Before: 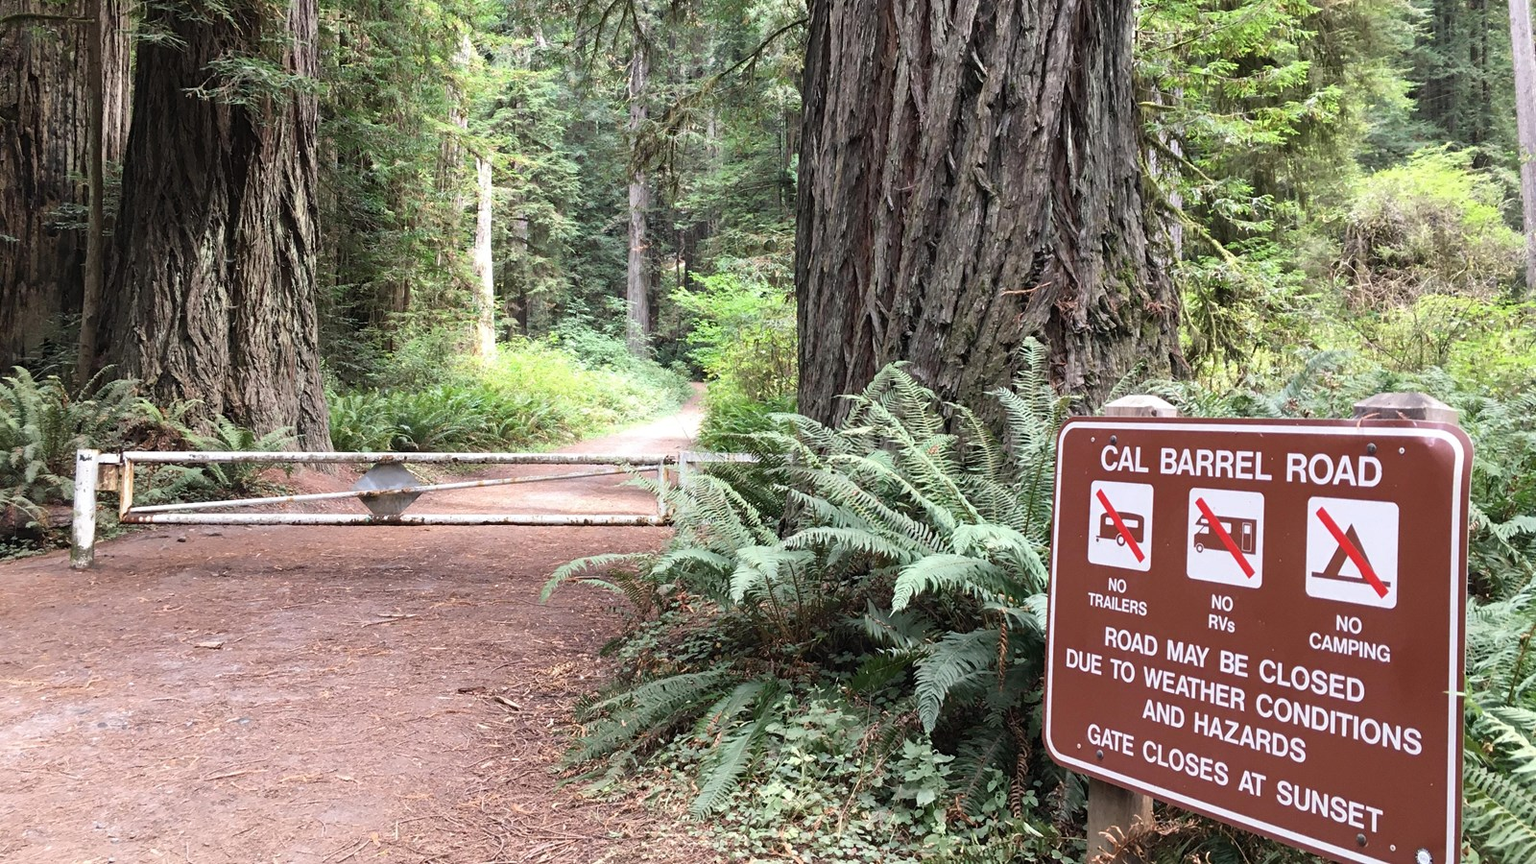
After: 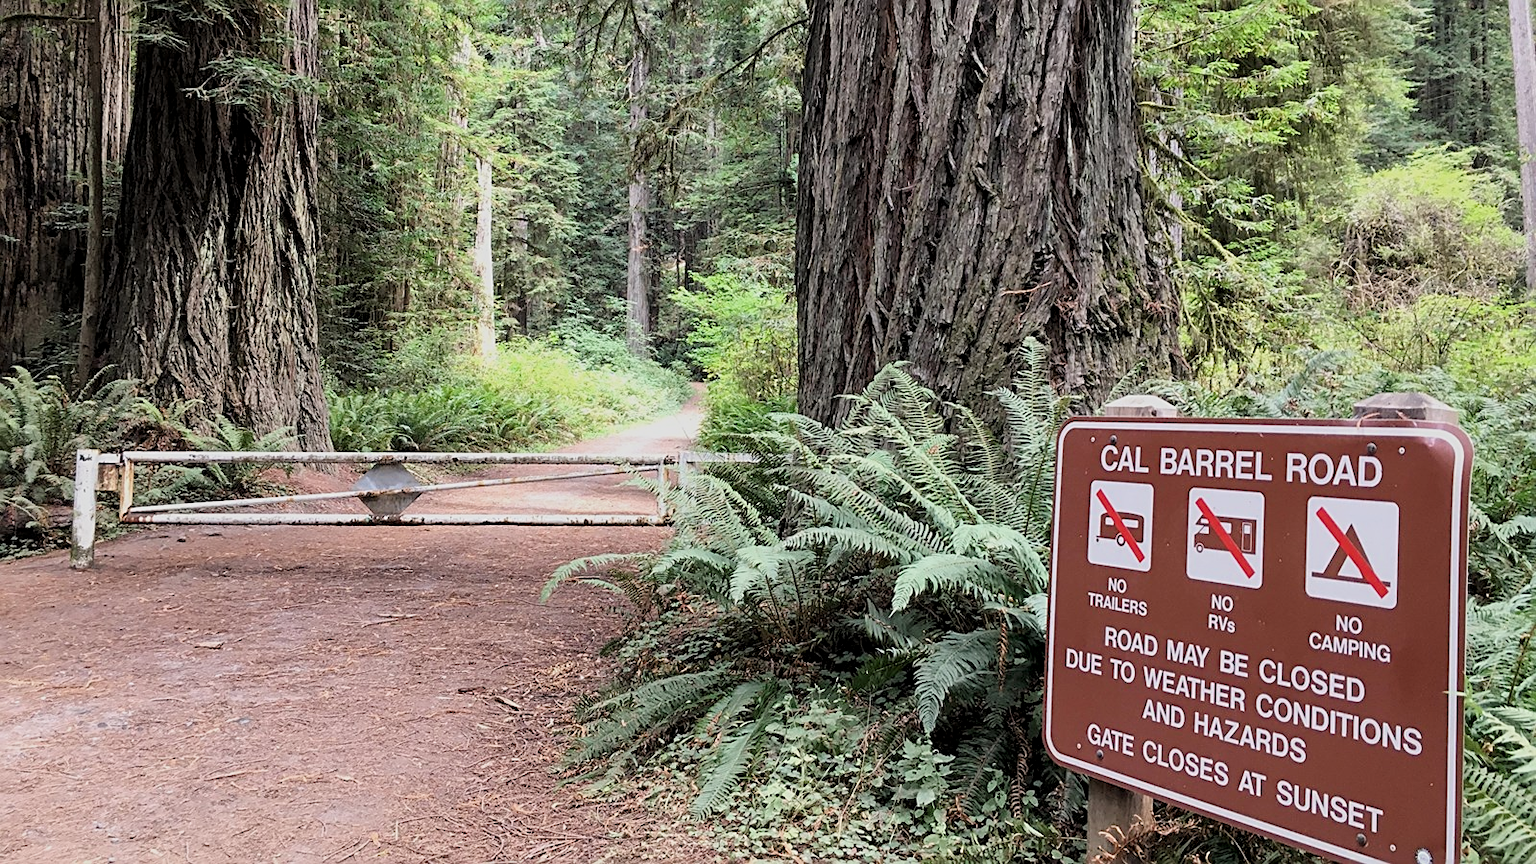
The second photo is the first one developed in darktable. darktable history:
filmic rgb: black relative exposure -7.98 EV, white relative exposure 4.01 EV, threshold 2.97 EV, hardness 4.17, contrast 0.93, color science v6 (2022), enable highlight reconstruction true
local contrast: highlights 107%, shadows 101%, detail 131%, midtone range 0.2
sharpen: on, module defaults
